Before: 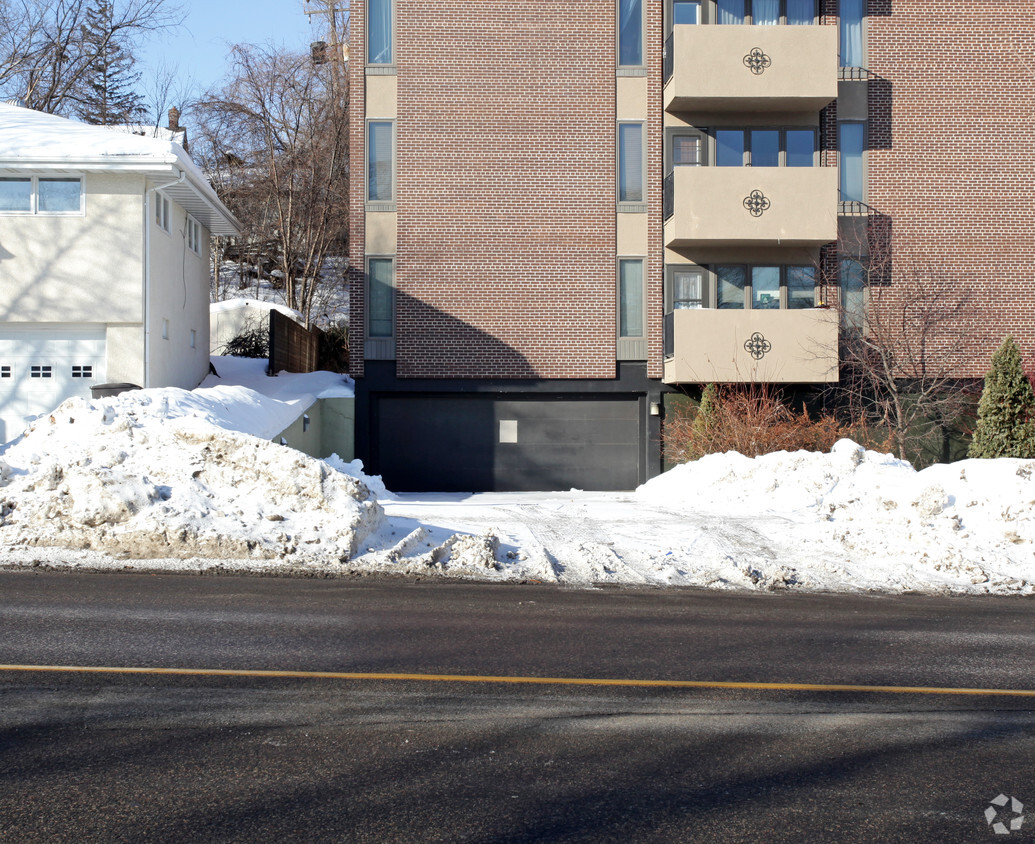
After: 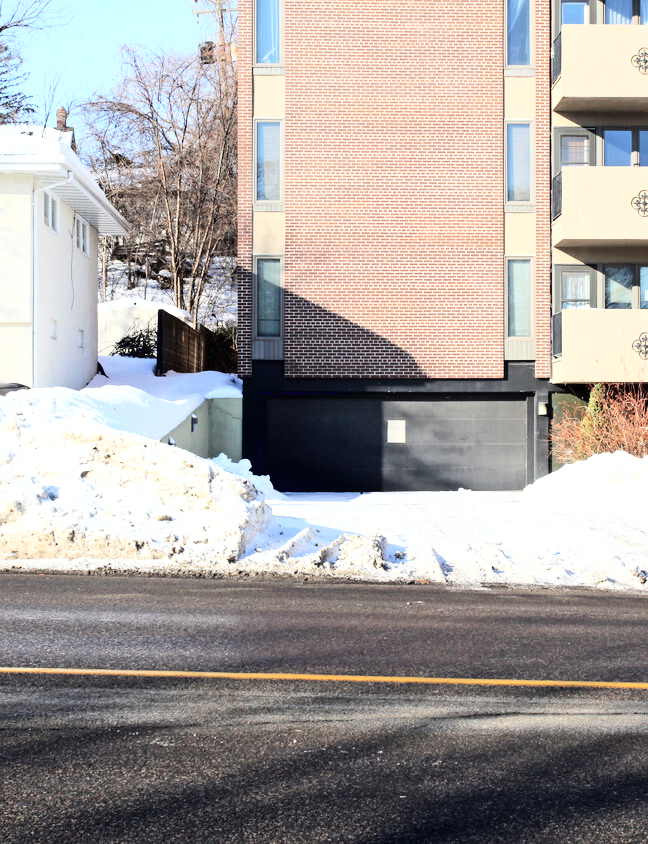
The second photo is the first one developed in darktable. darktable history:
base curve: curves: ch0 [(0, 0.003) (0.001, 0.002) (0.006, 0.004) (0.02, 0.022) (0.048, 0.086) (0.094, 0.234) (0.162, 0.431) (0.258, 0.629) (0.385, 0.8) (0.548, 0.918) (0.751, 0.988) (1, 1)]
crop: left 10.874%, right 26.466%
